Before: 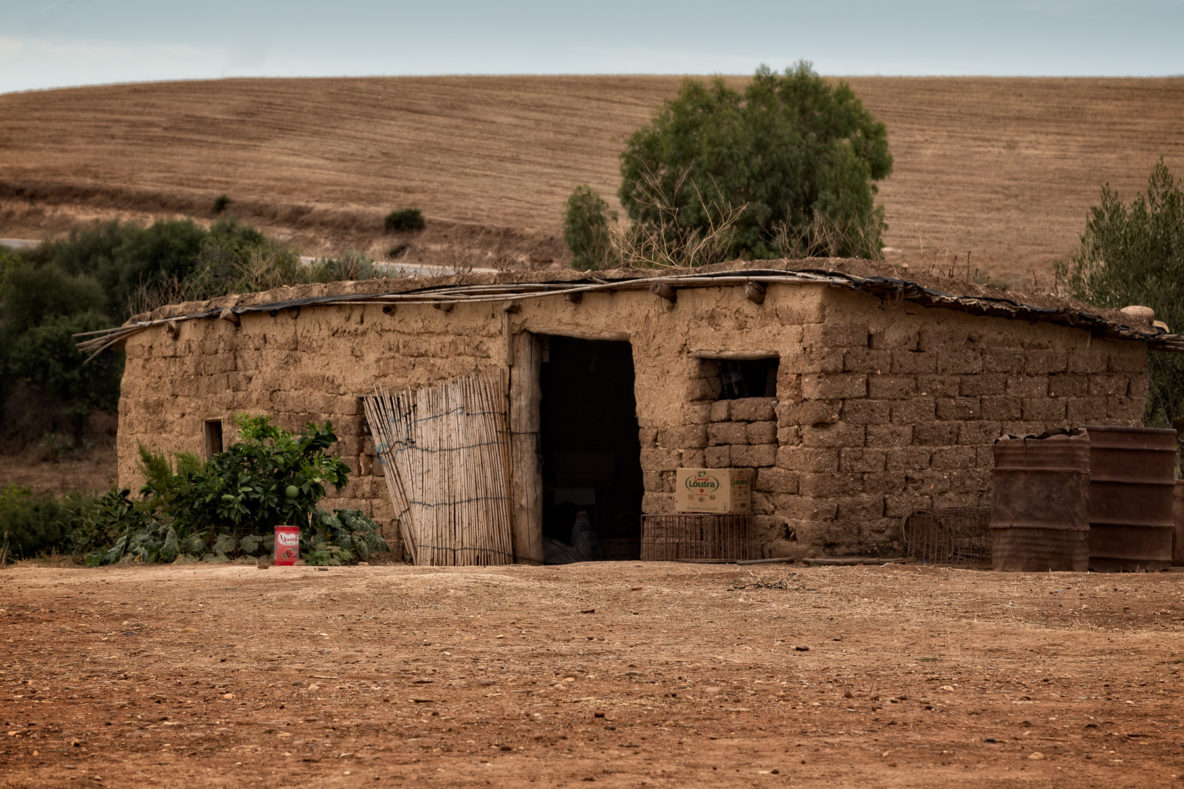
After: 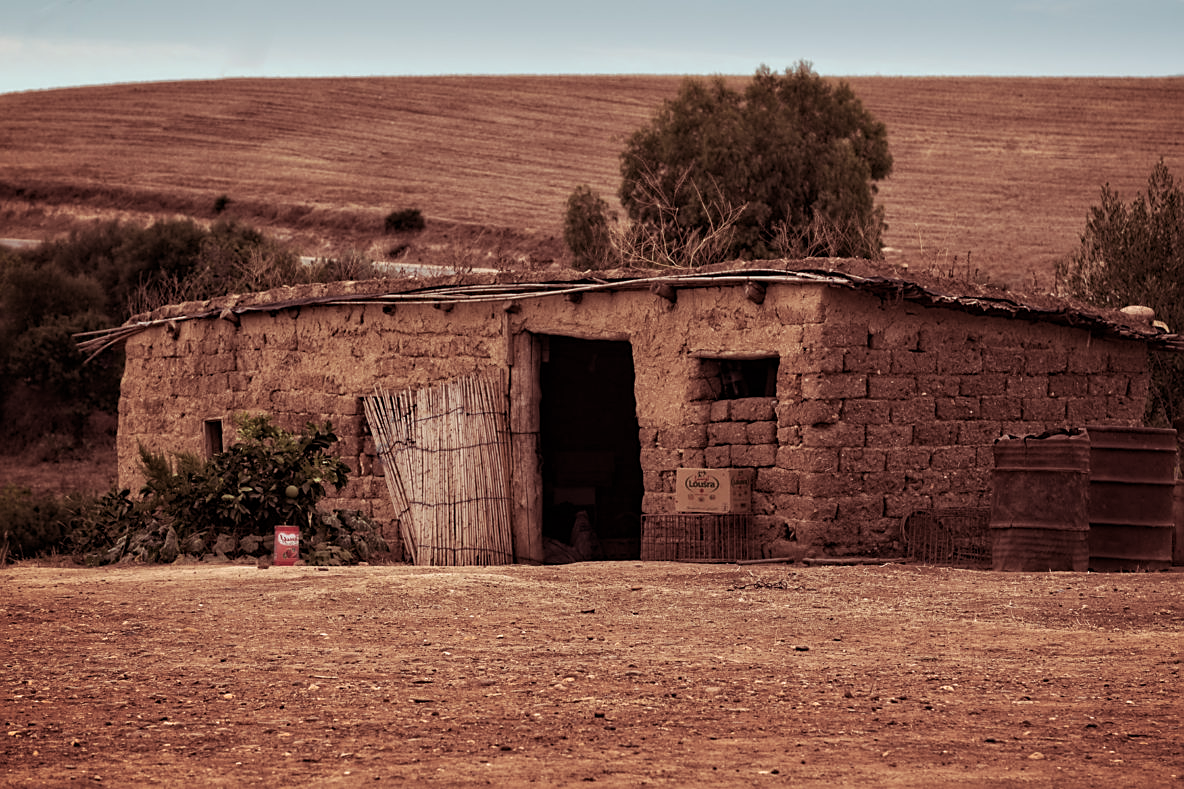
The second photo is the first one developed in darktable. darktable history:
sharpen: on, module defaults
split-toning: highlights › hue 180°
